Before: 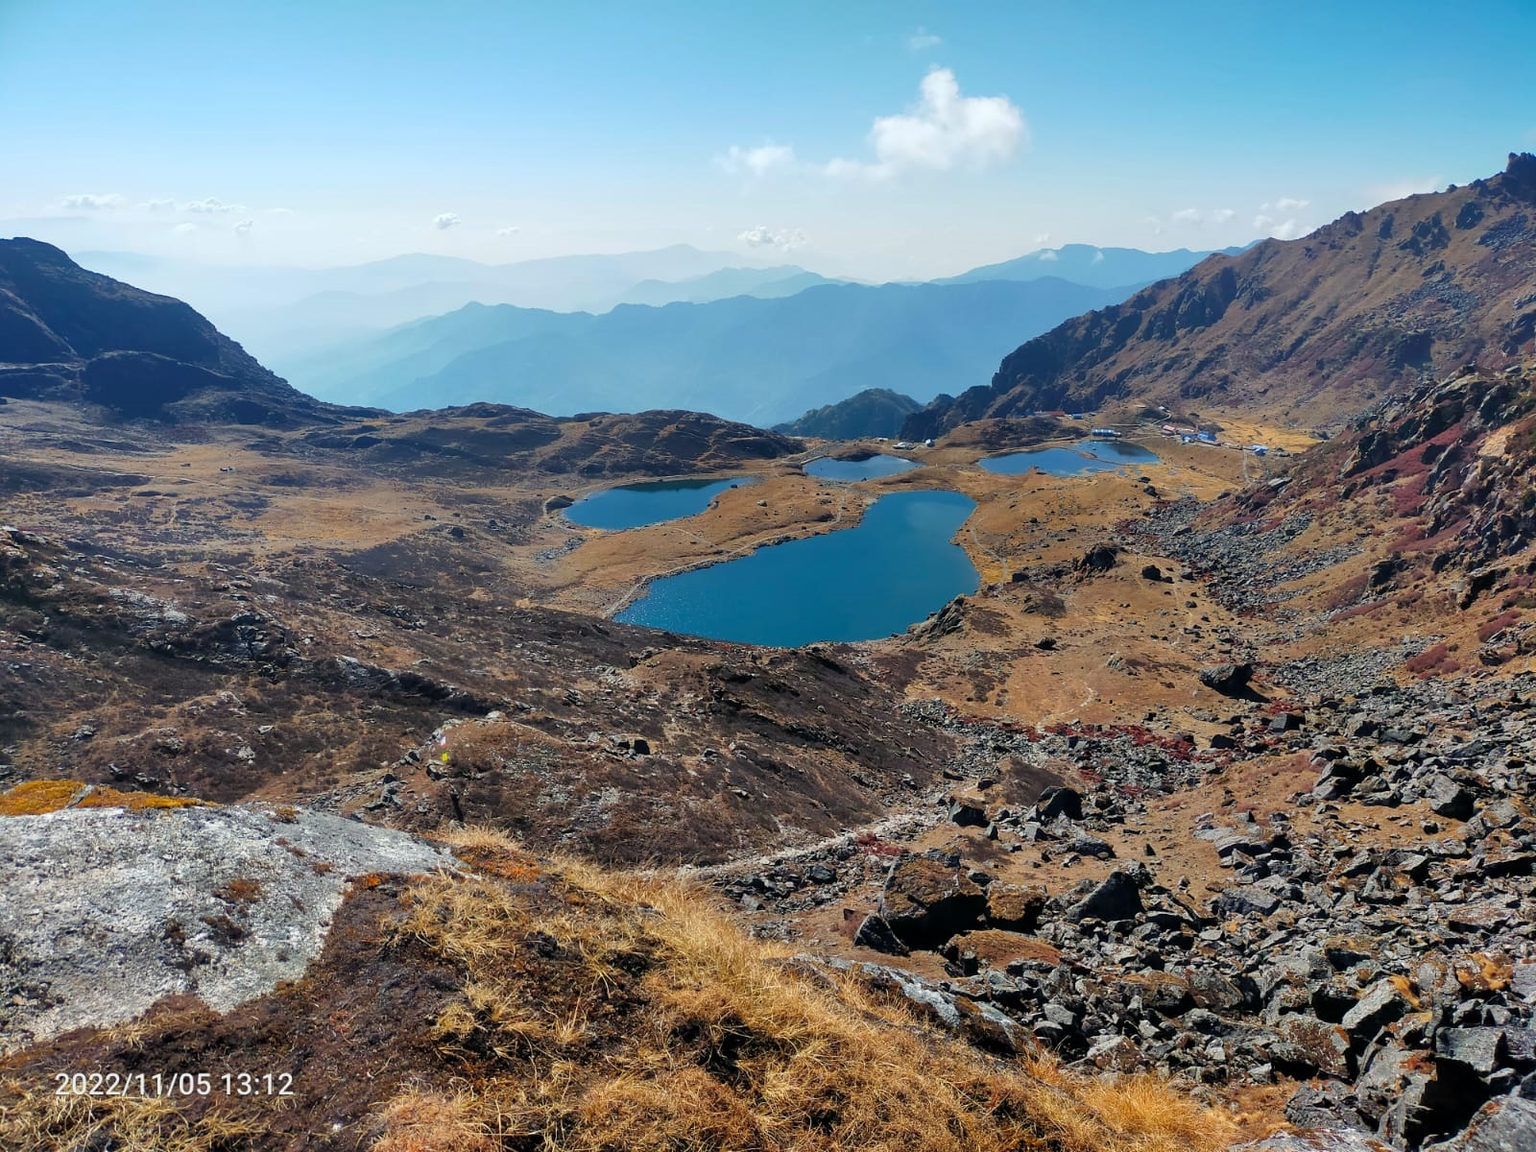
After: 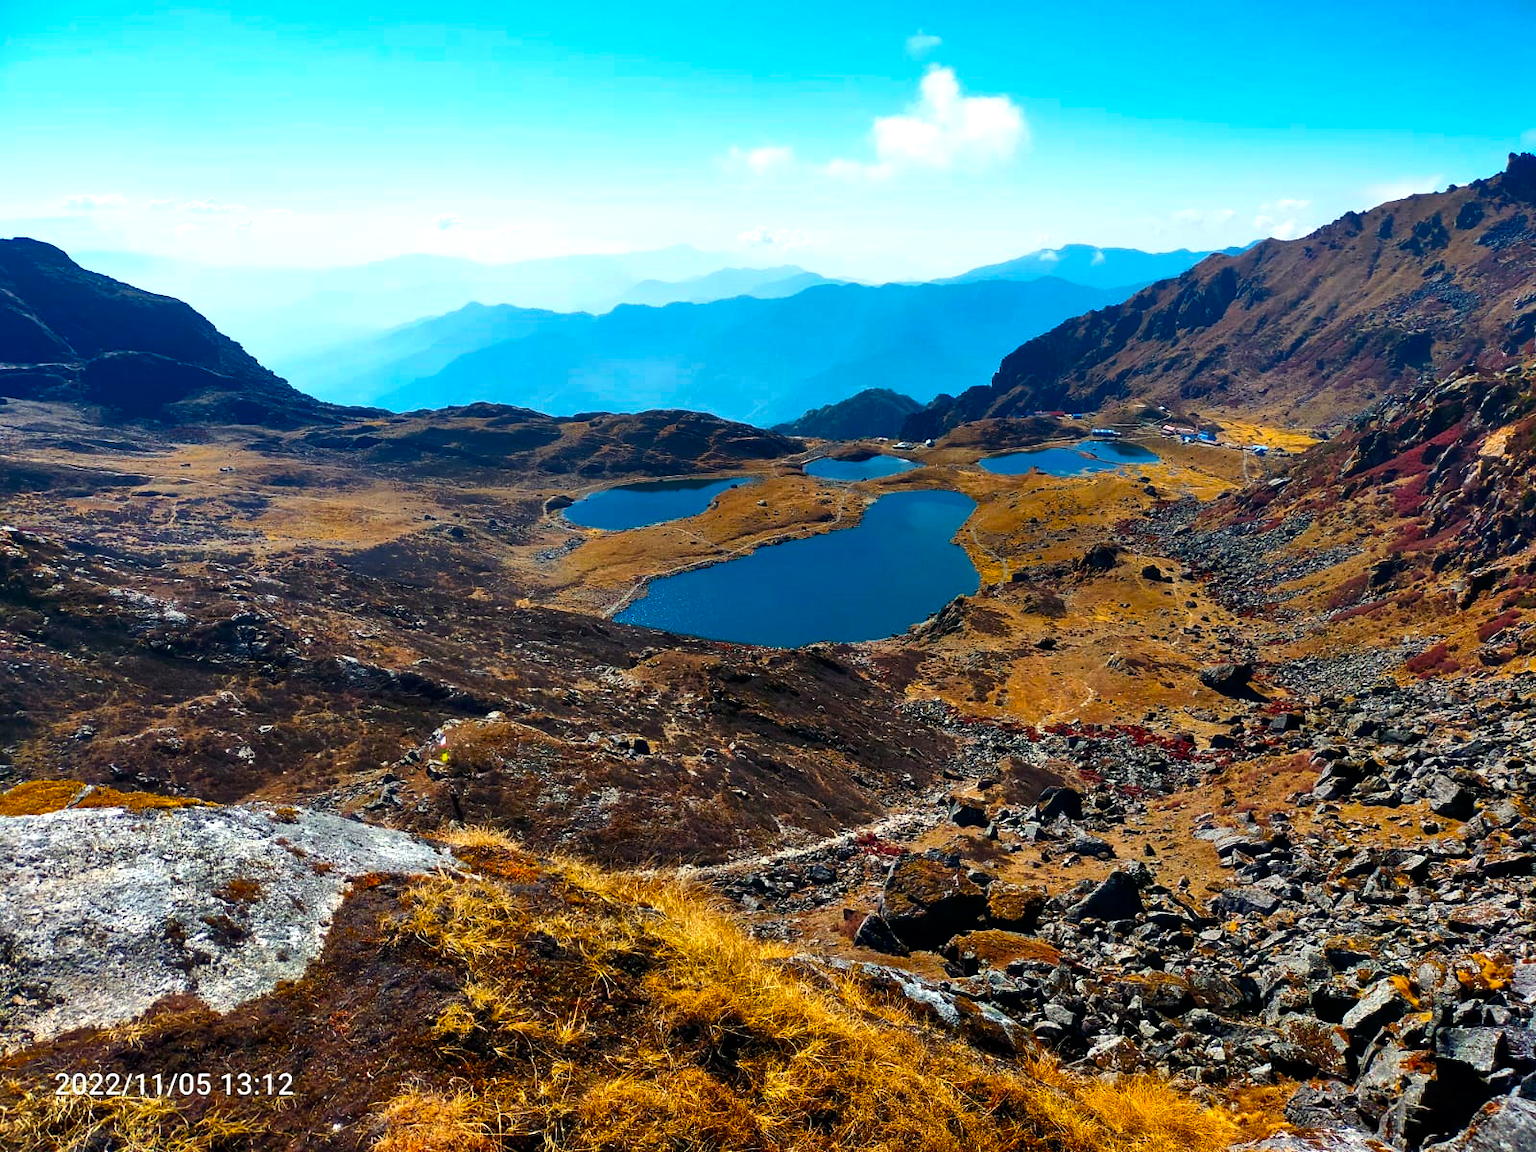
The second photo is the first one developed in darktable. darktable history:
color balance rgb: linear chroma grading › global chroma 9%, perceptual saturation grading › global saturation 36%, perceptual brilliance grading › global brilliance 15%, perceptual brilliance grading › shadows -35%, global vibrance 15%
contrast brightness saturation: contrast 0.13, brightness -0.05, saturation 0.16
